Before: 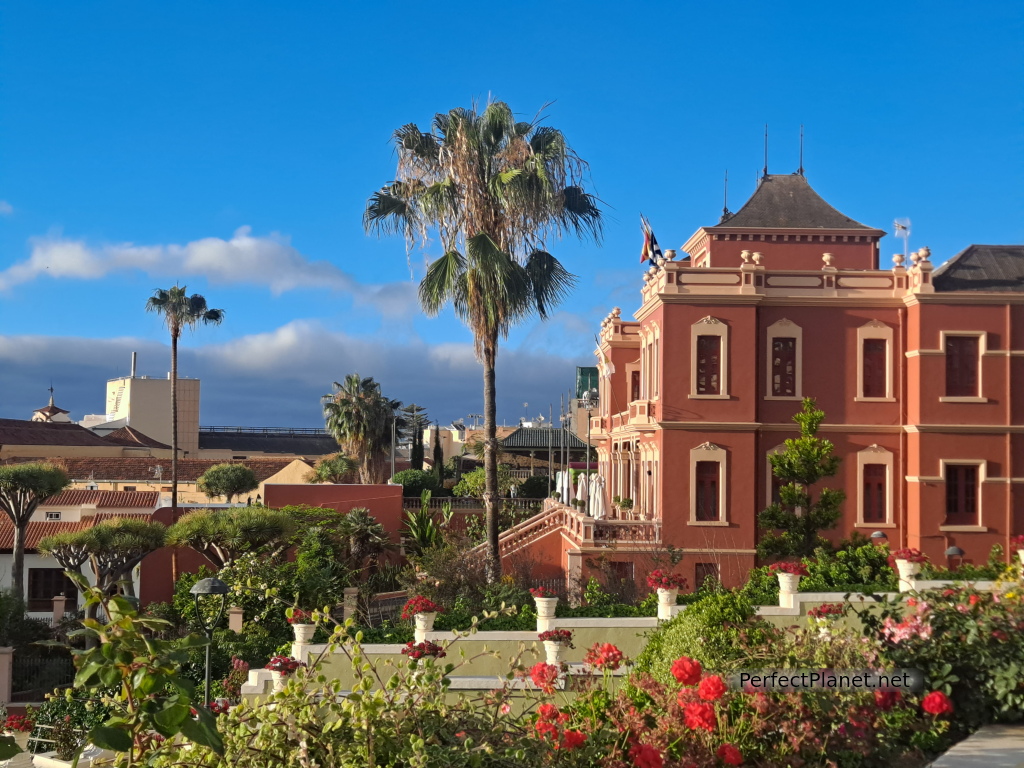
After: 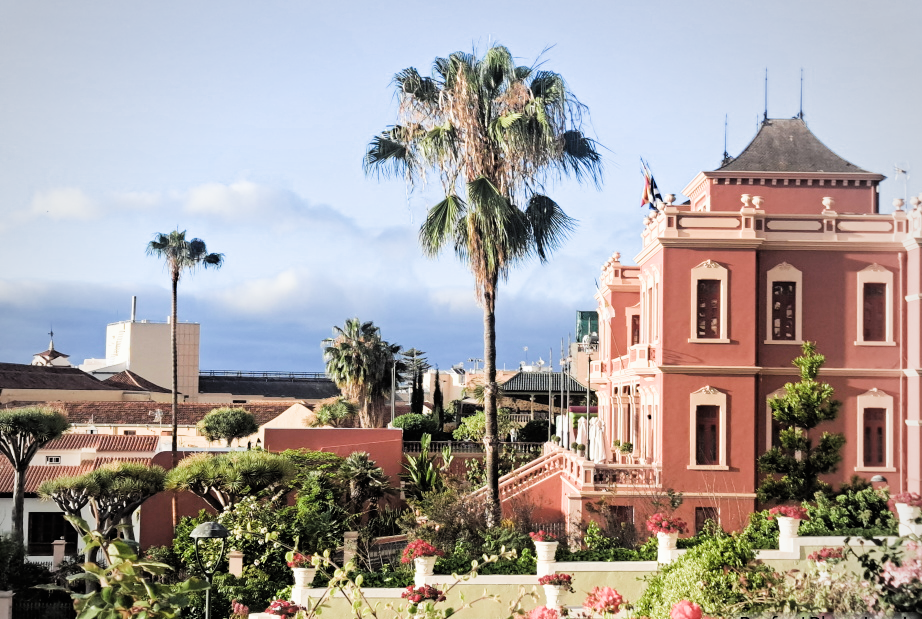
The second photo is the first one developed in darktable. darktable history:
vignetting: fall-off start 71.44%, brightness -0.216, center (-0.029, 0.237), unbound false
exposure: black level correction -0.002, exposure 1.11 EV, compensate highlight preservation false
crop: top 7.393%, right 9.902%, bottom 11.982%
filmic rgb: black relative exposure -4.97 EV, white relative exposure 3.98 EV, hardness 2.88, contrast 1.402, color science v4 (2020)
